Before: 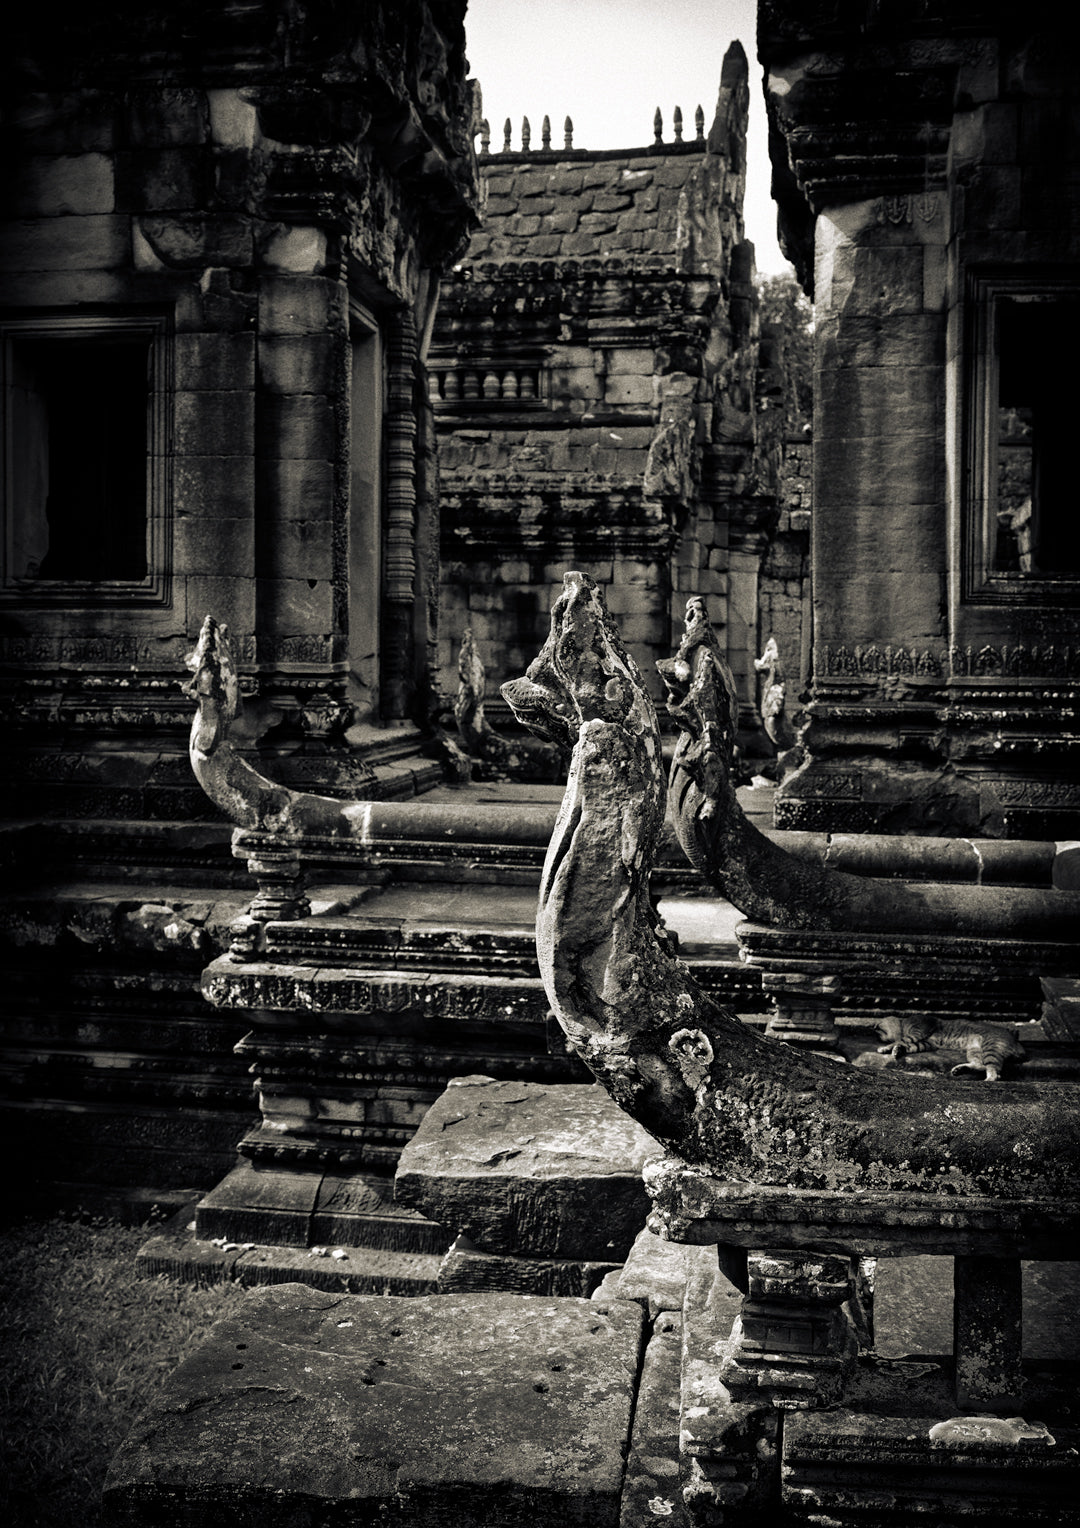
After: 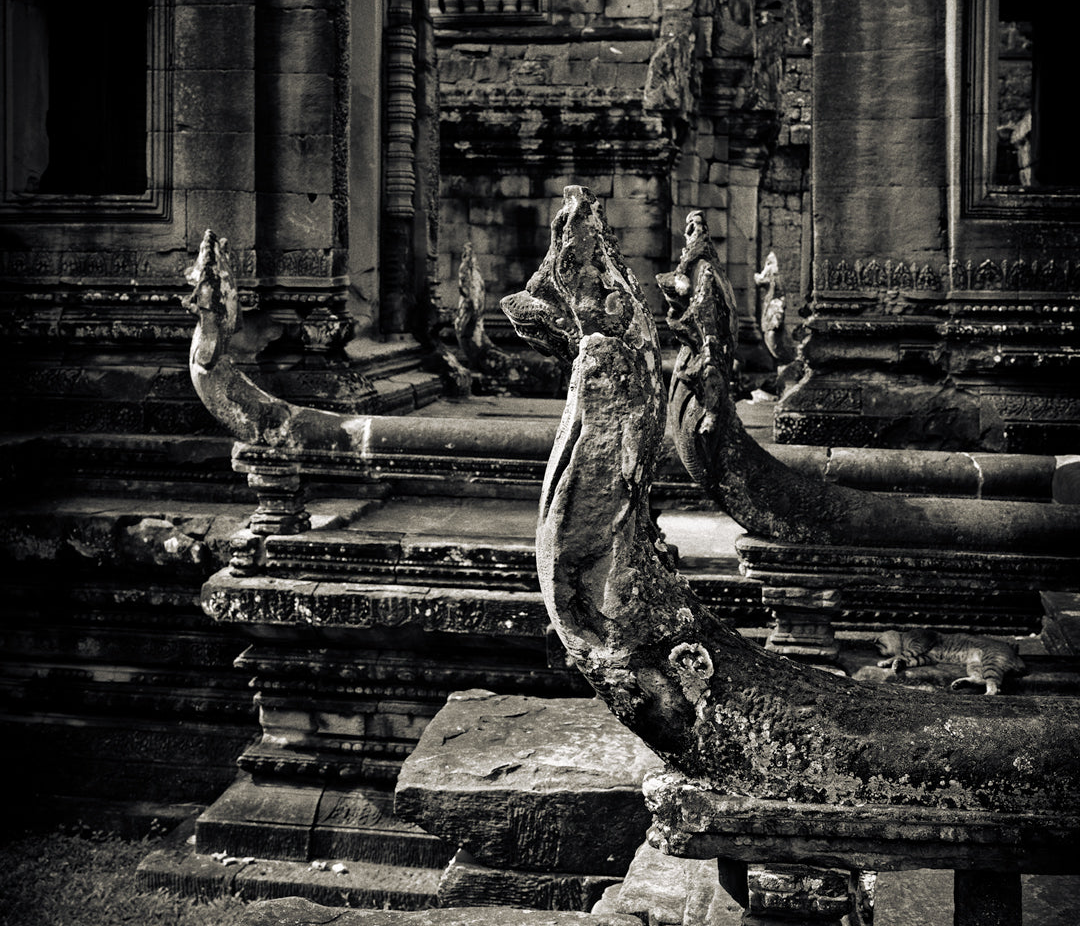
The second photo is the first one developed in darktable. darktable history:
crop and rotate: top 25.31%, bottom 14.06%
